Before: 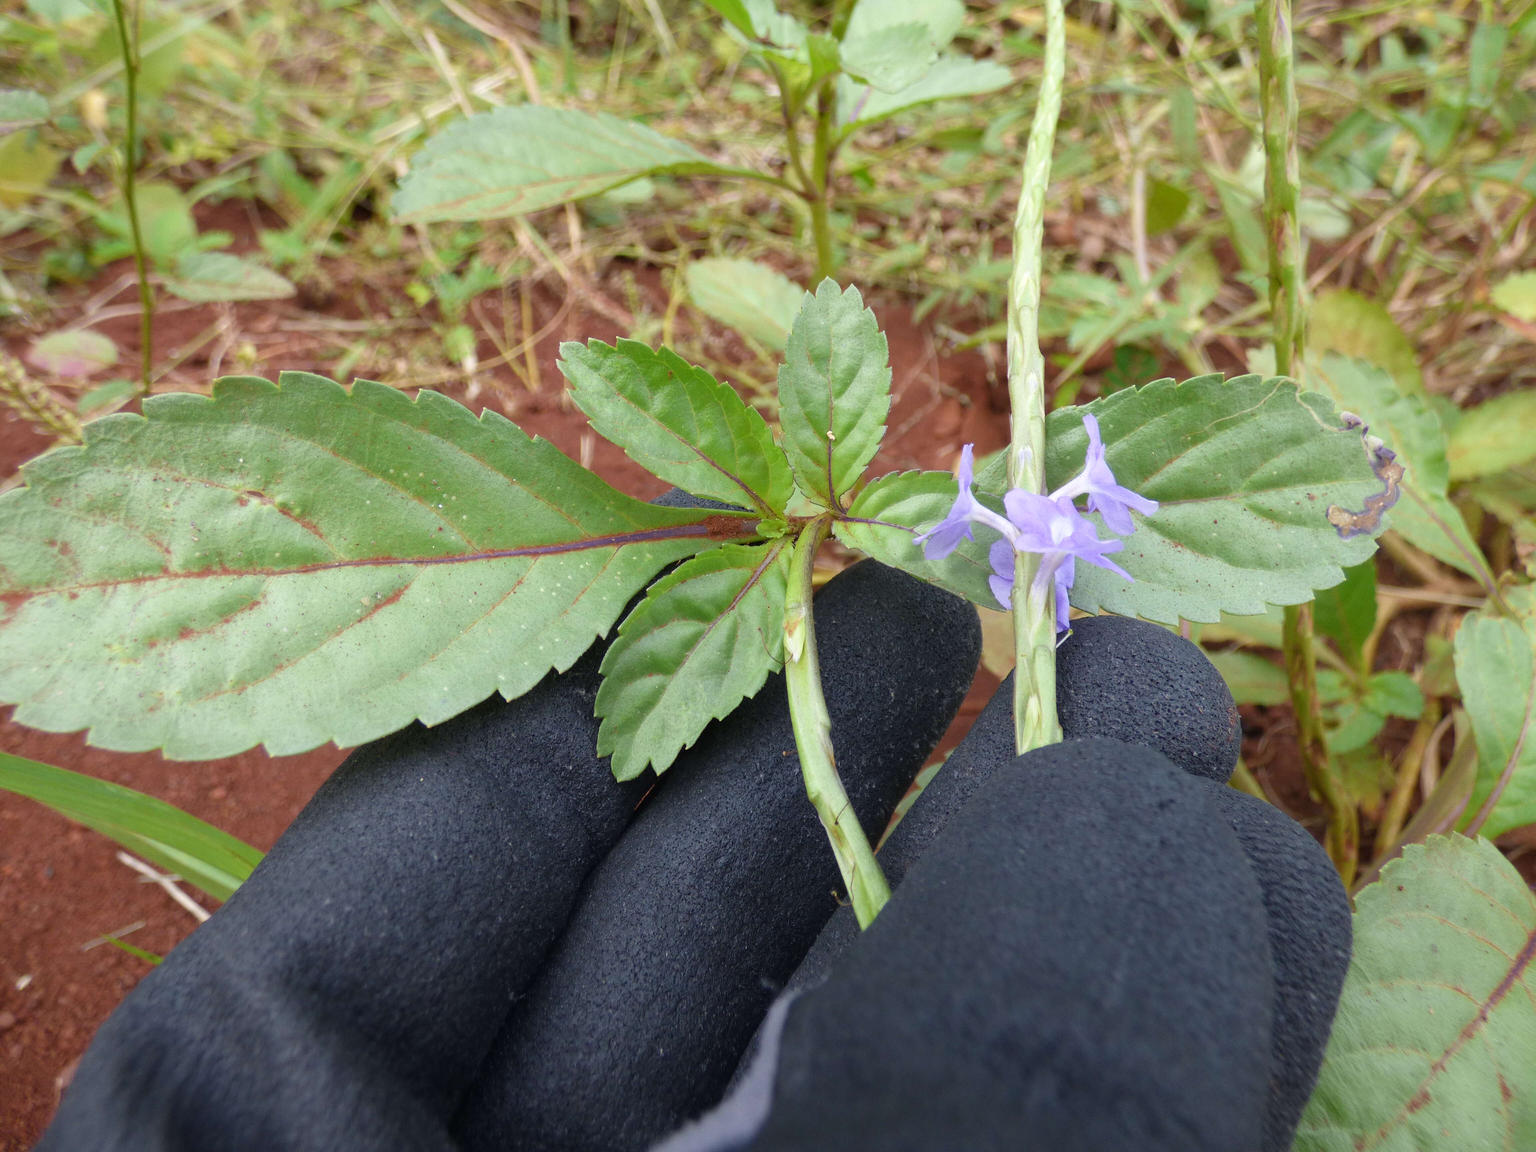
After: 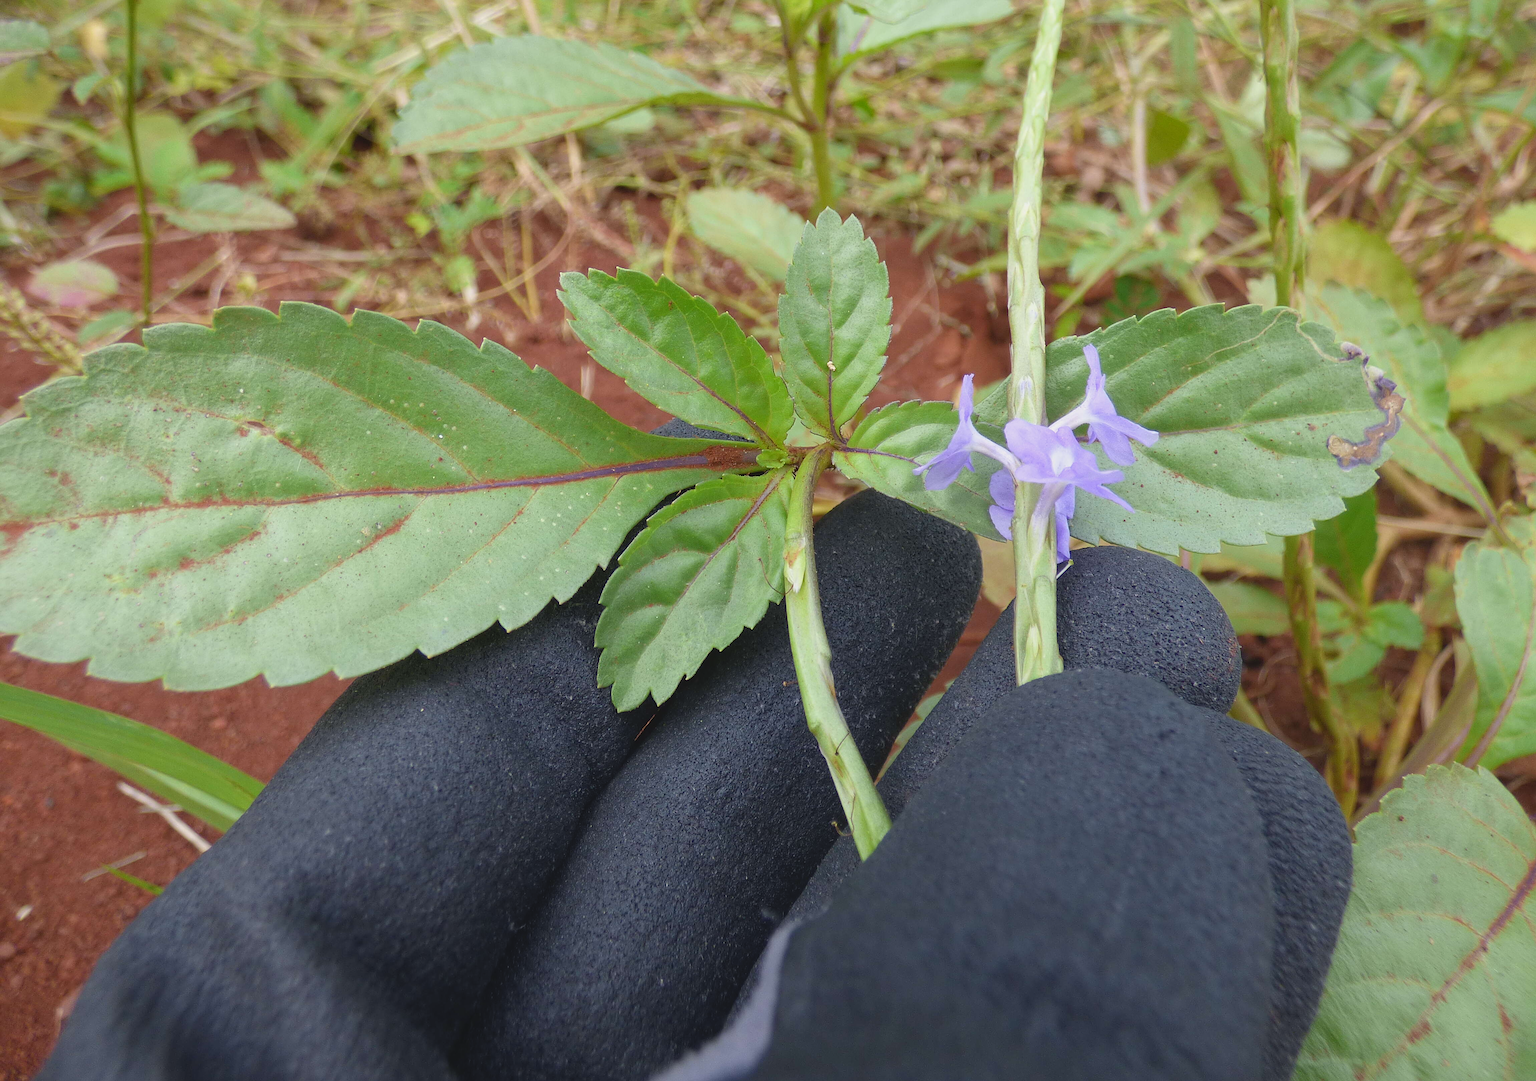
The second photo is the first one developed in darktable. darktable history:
crop and rotate: top 6.083%
sharpen: on, module defaults
contrast brightness saturation: contrast -0.115
